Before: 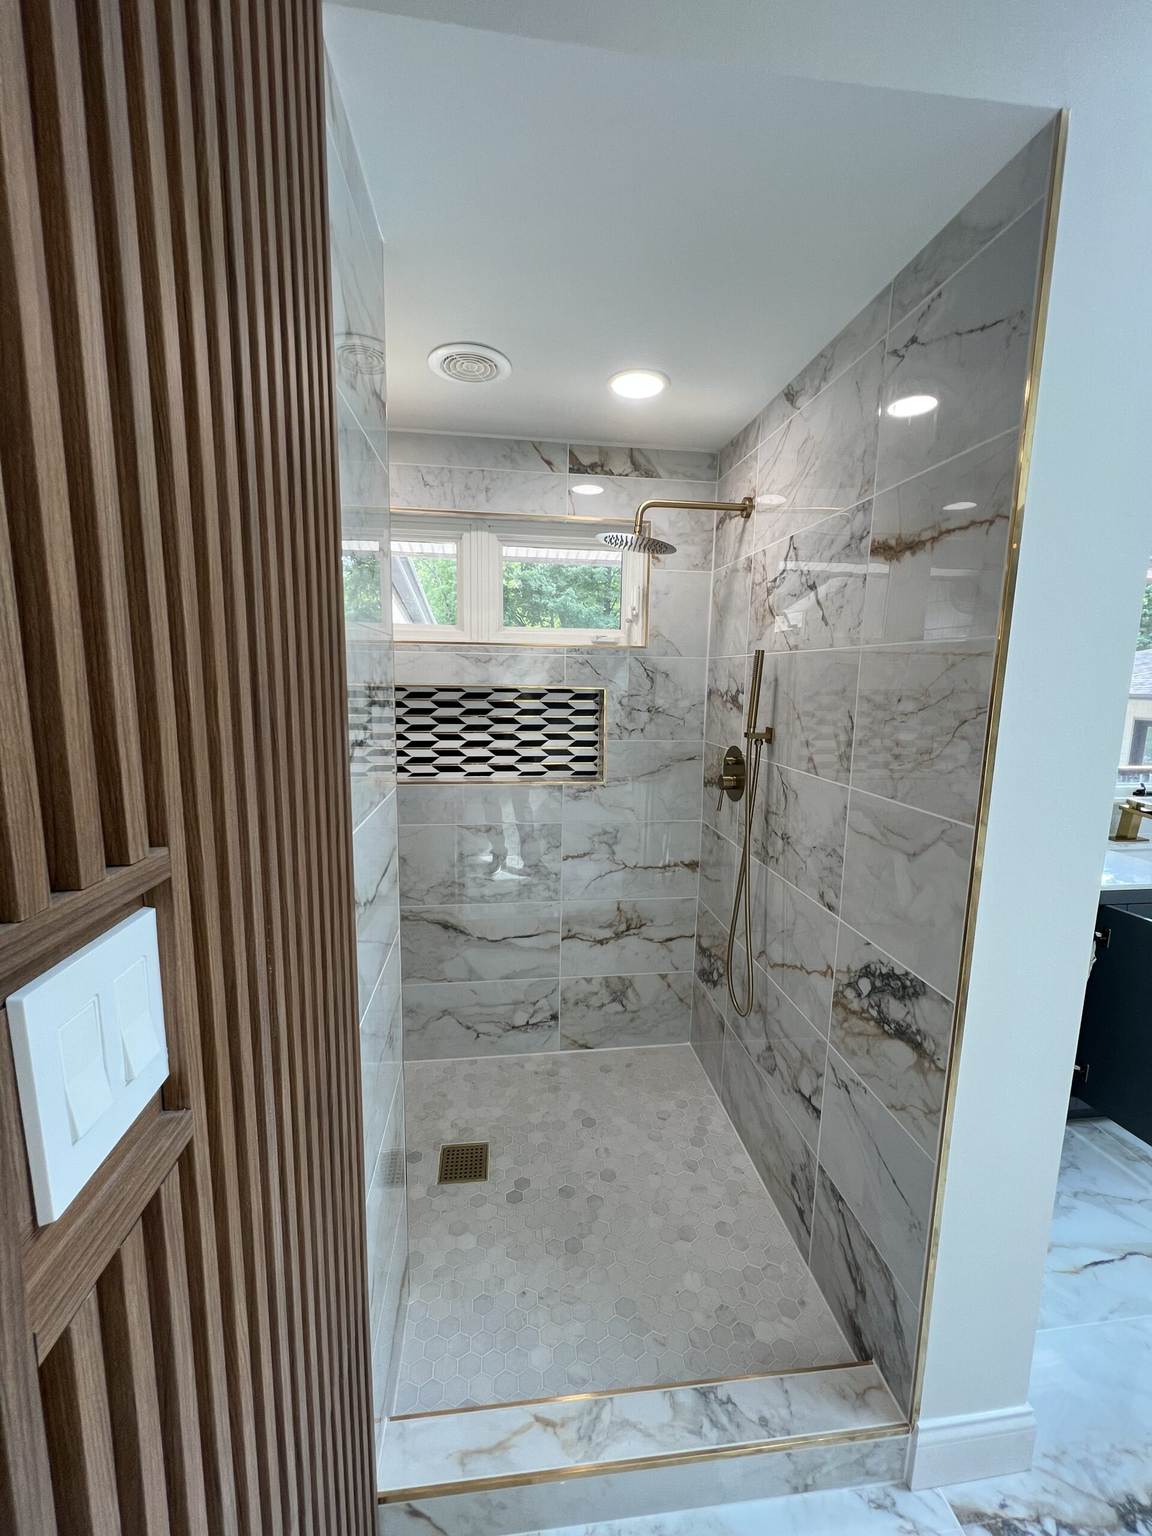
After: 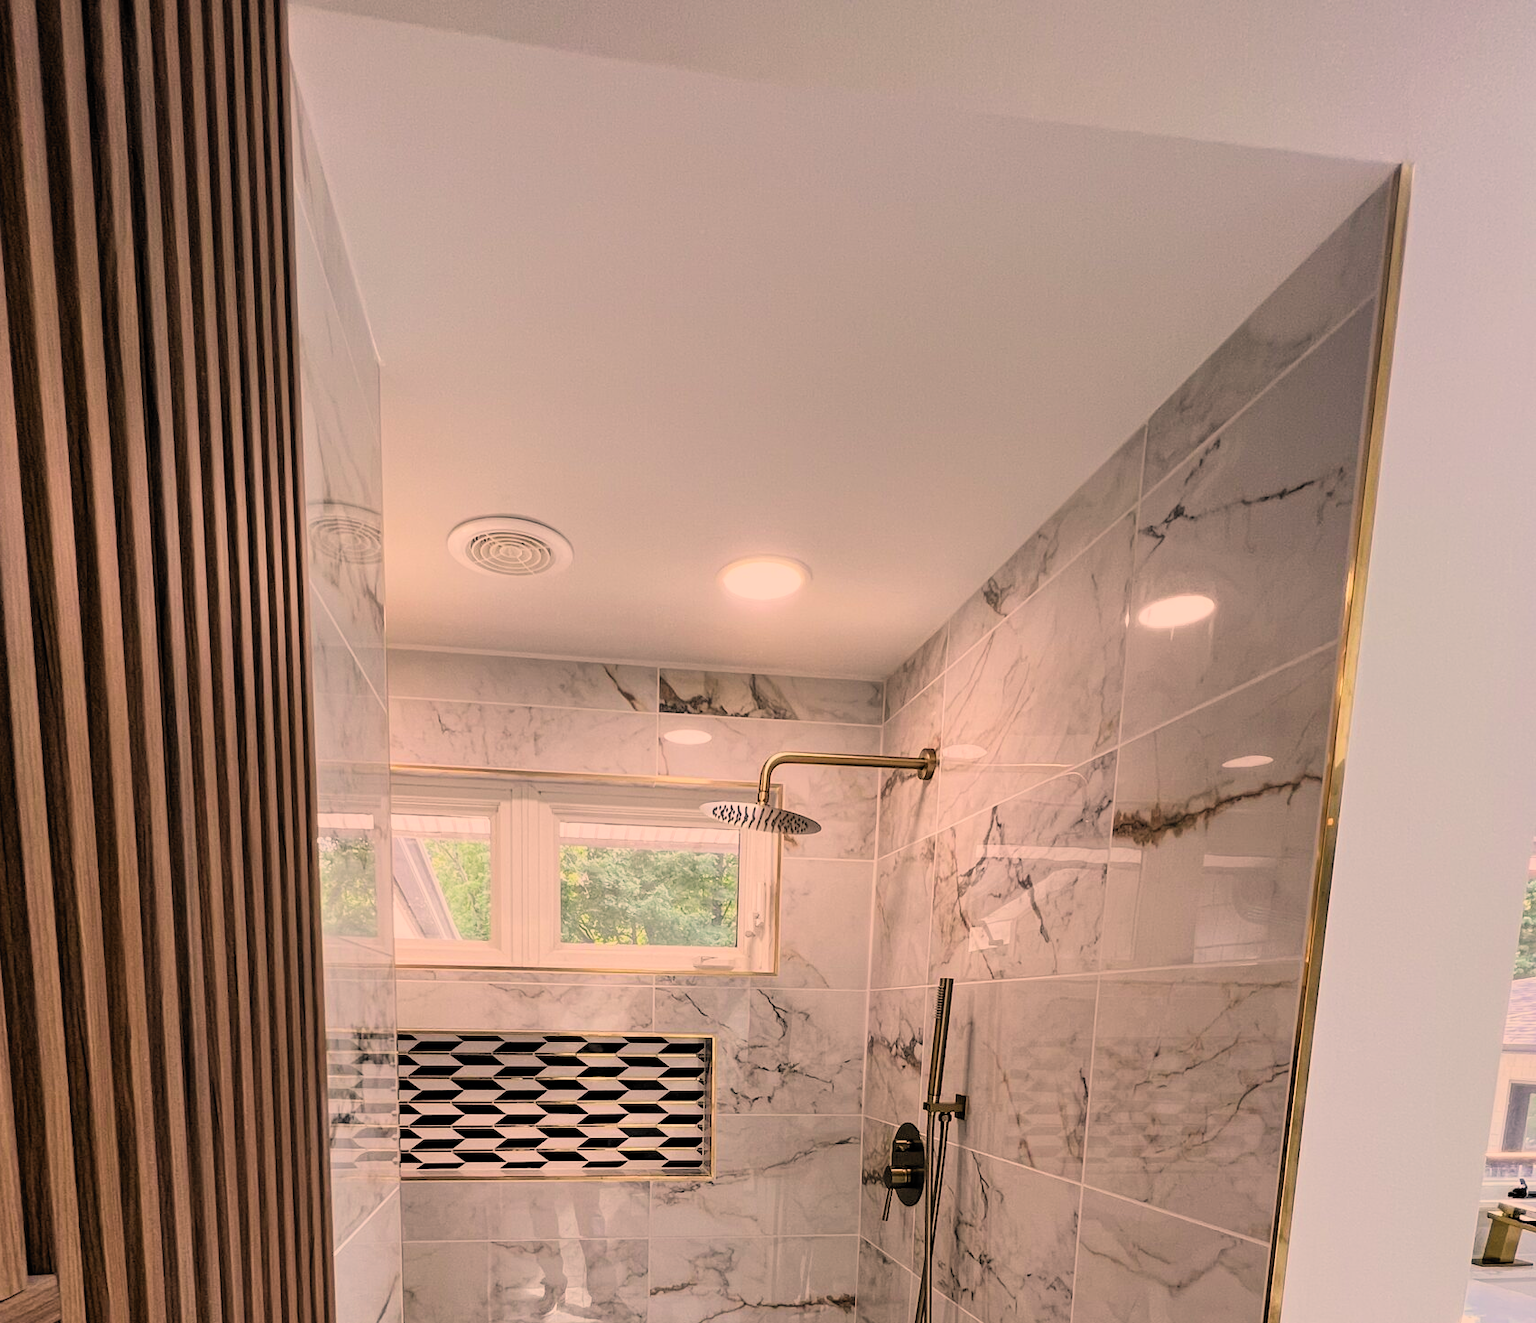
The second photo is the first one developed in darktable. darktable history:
exposure: exposure 0.167 EV, compensate highlight preservation false
color correction: highlights a* 22.19, highlights b* 21.61
crop and rotate: left 11.385%, bottom 42.706%
filmic rgb: black relative exposure -5.11 EV, white relative exposure 3.99 EV, hardness 2.88, contrast 1.099, highlights saturation mix -21.45%, color science v6 (2022)
